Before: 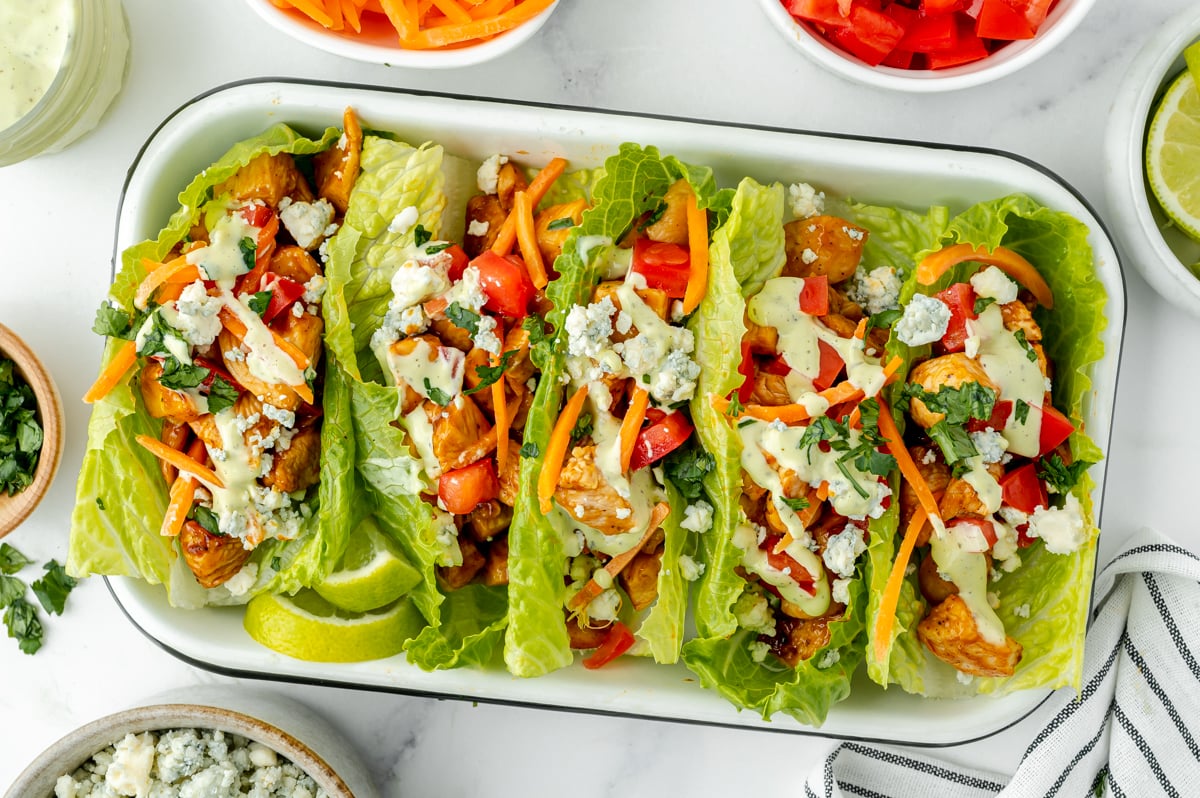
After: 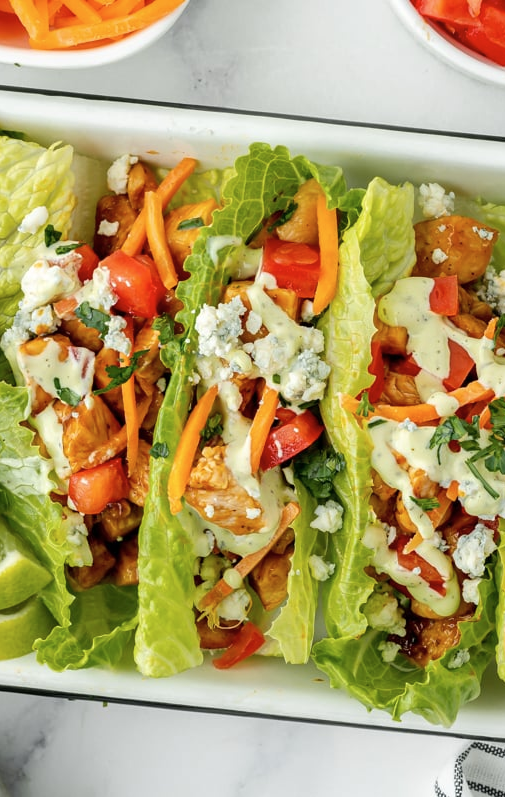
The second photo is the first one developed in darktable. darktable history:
contrast brightness saturation: saturation -0.096
crop: left 30.871%, right 26.995%
